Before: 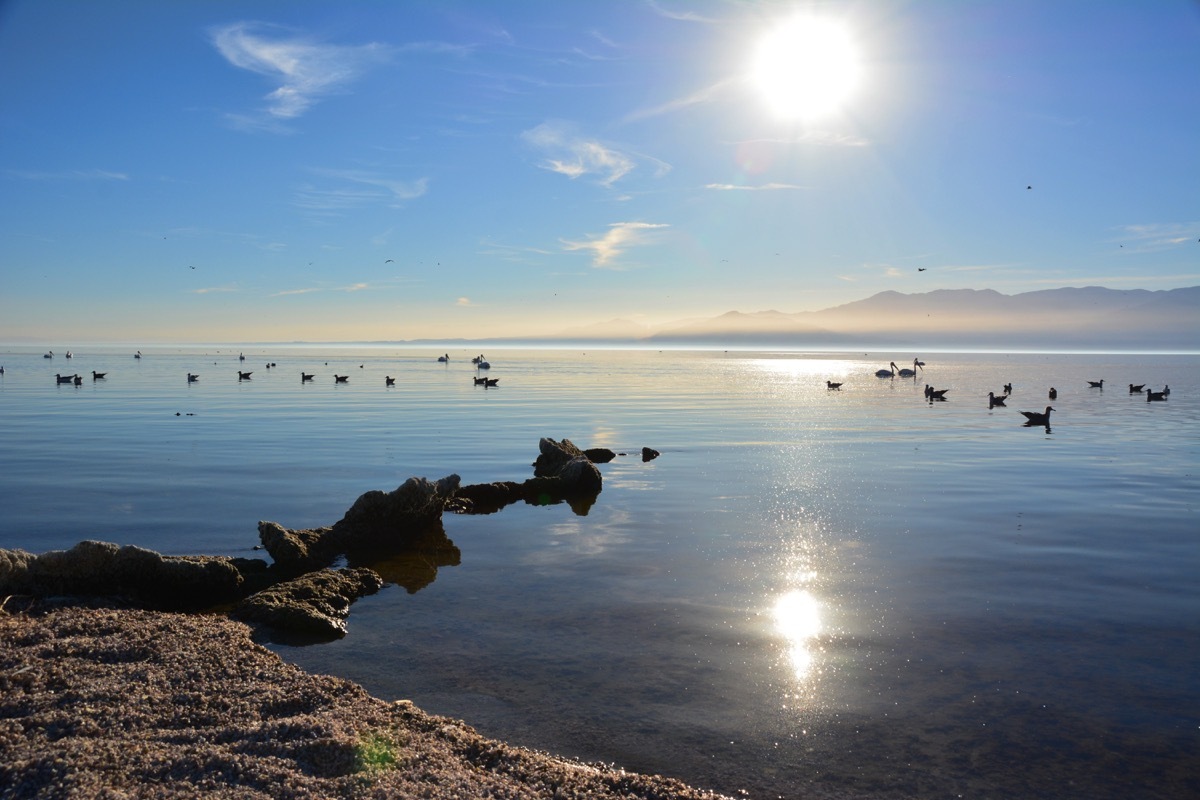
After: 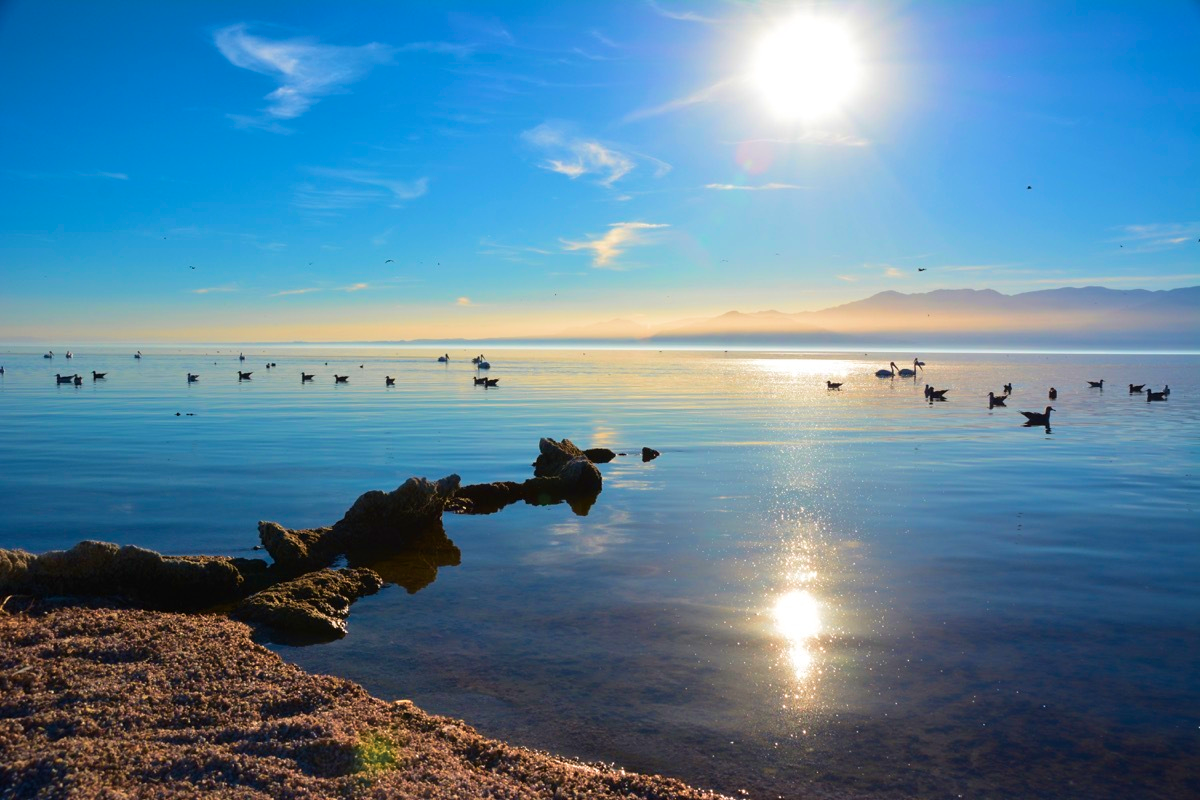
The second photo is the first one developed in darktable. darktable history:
color zones: curves: ch1 [(0.263, 0.53) (0.376, 0.287) (0.487, 0.512) (0.748, 0.547) (1, 0.513)]; ch2 [(0.262, 0.45) (0.751, 0.477)]
velvia: strength 67.6%, mid-tones bias 0.964
